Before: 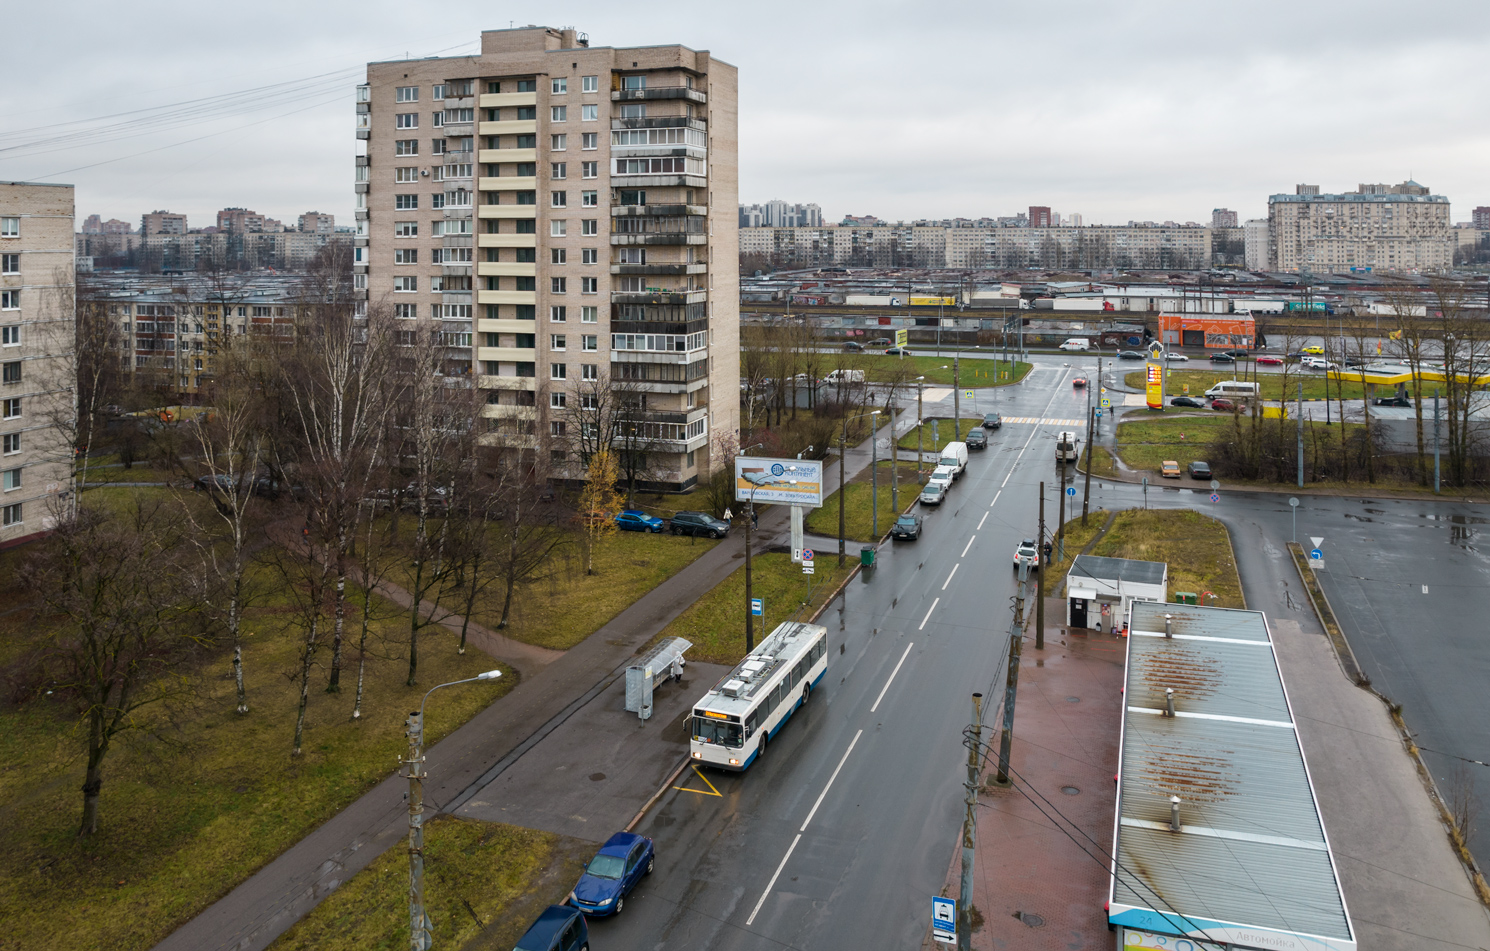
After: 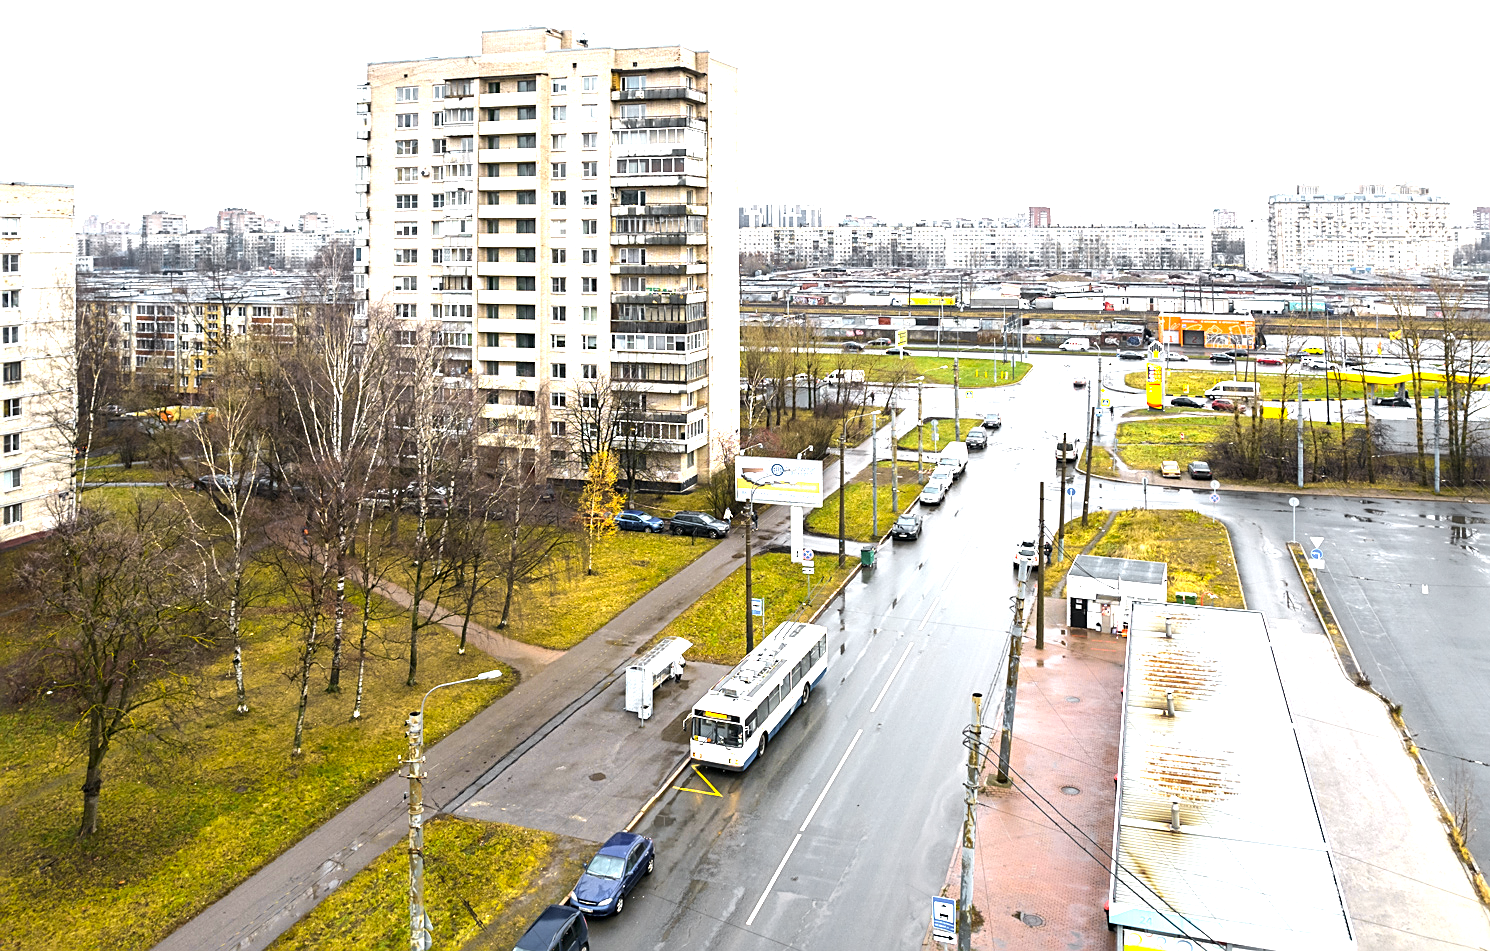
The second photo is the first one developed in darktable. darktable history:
tone equalizer: -8 EV -0.417 EV, -7 EV -0.389 EV, -6 EV -0.333 EV, -5 EV -0.222 EV, -3 EV 0.222 EV, -2 EV 0.333 EV, -1 EV 0.389 EV, +0 EV 0.417 EV, edges refinement/feathering 500, mask exposure compensation -1.57 EV, preserve details no
exposure: black level correction 0, exposure 1.675 EV, compensate exposure bias true, compensate highlight preservation false
color zones: curves: ch1 [(0.25, 0.61) (0.75, 0.248)]
sharpen: on, module defaults
color contrast: green-magenta contrast 0.8, blue-yellow contrast 1.1, unbound 0
